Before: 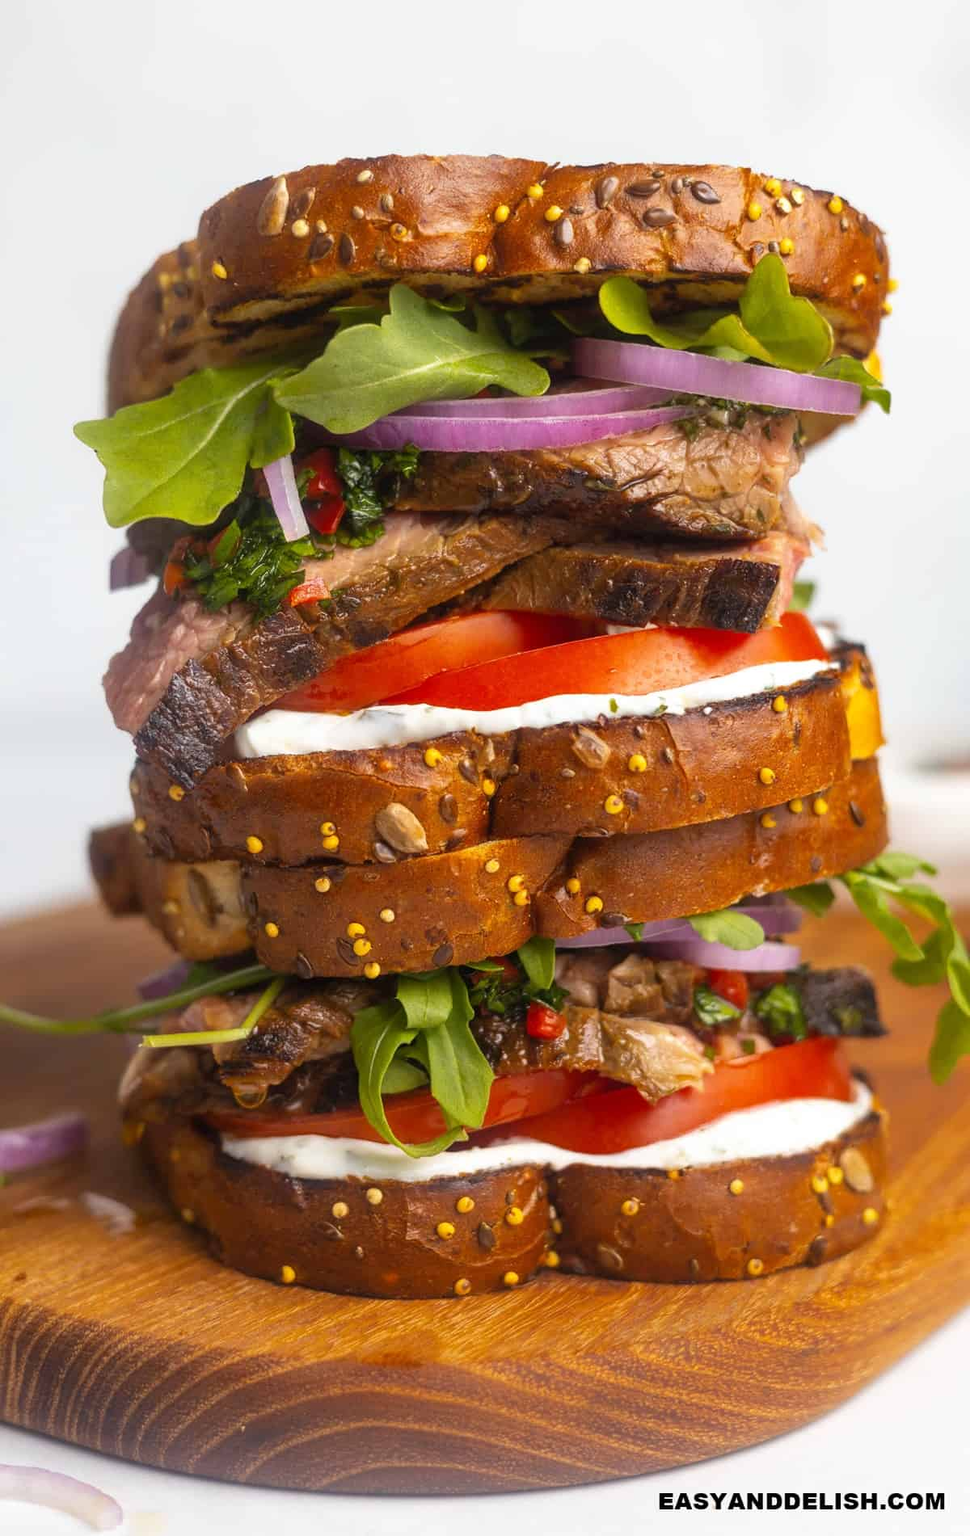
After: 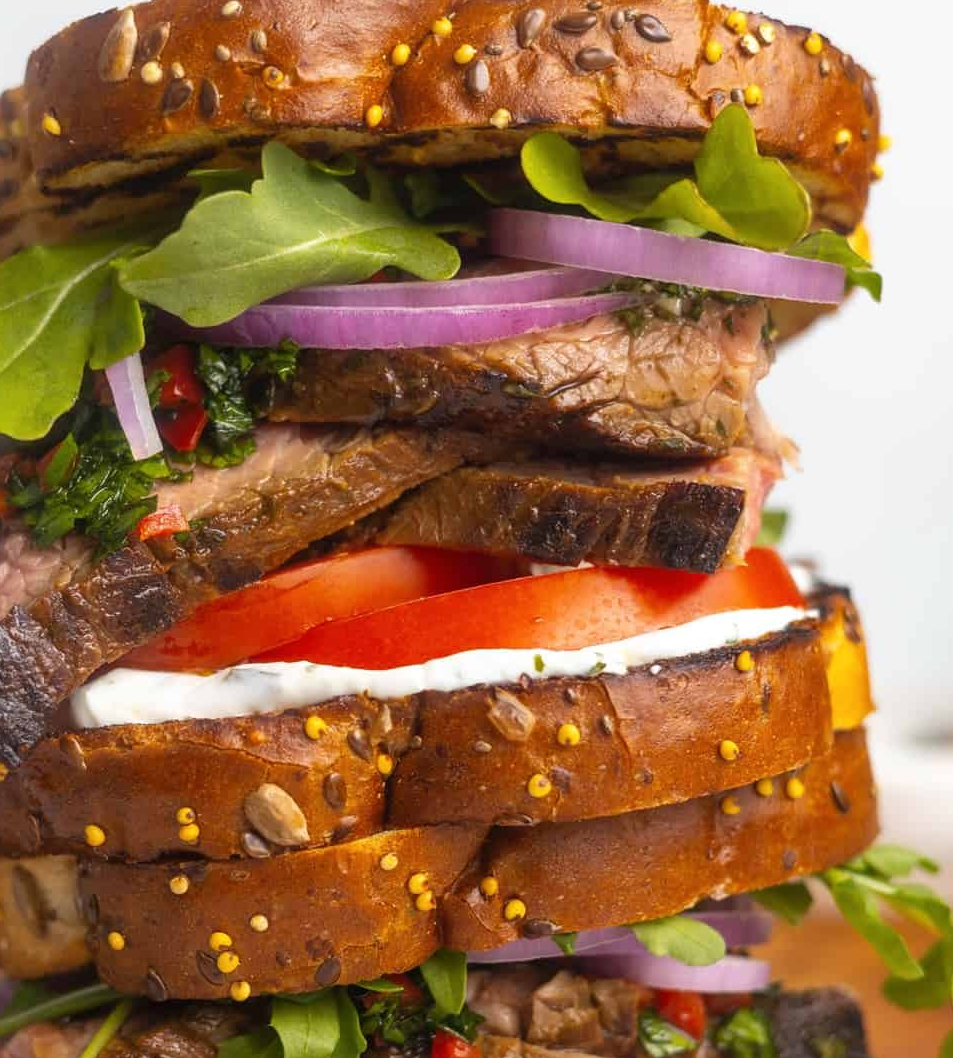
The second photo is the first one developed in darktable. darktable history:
color correction: saturation 0.99
crop: left 18.38%, top 11.092%, right 2.134%, bottom 33.217%
